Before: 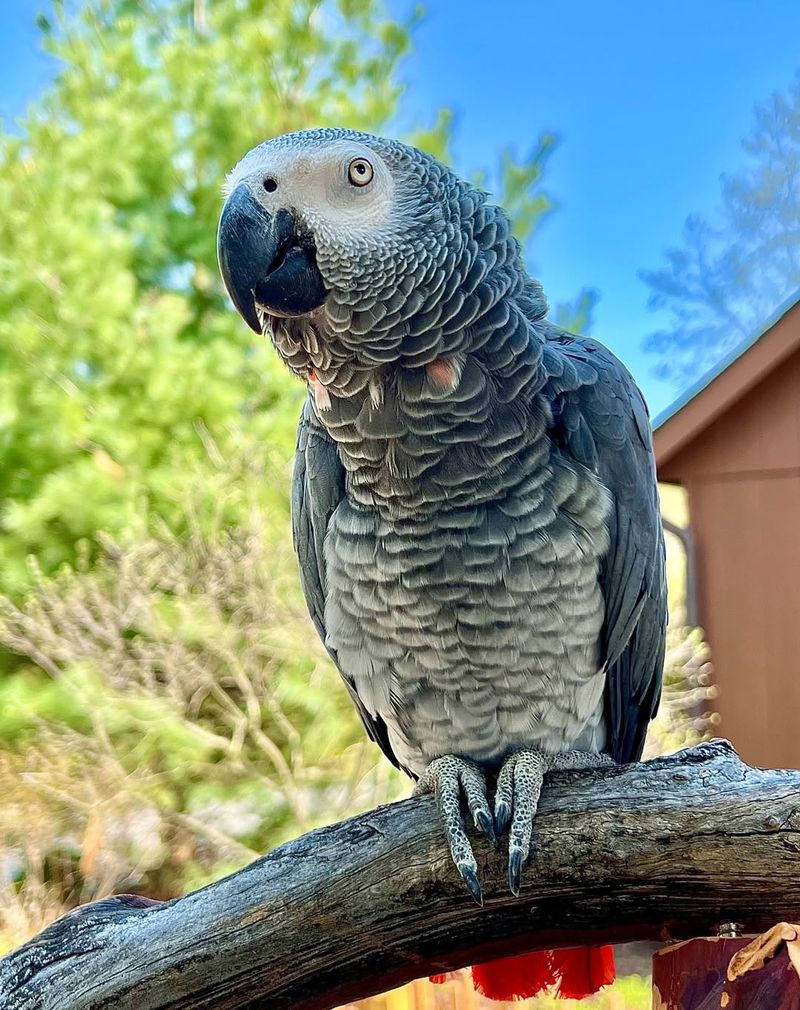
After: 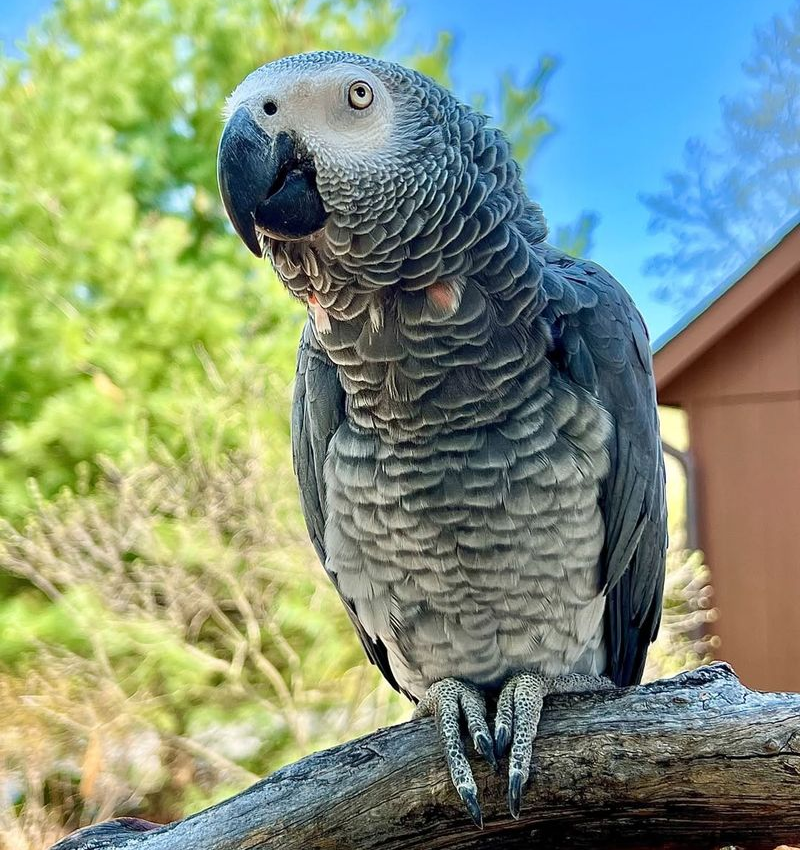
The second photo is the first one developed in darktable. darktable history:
crop: top 7.625%, bottom 8.124%
